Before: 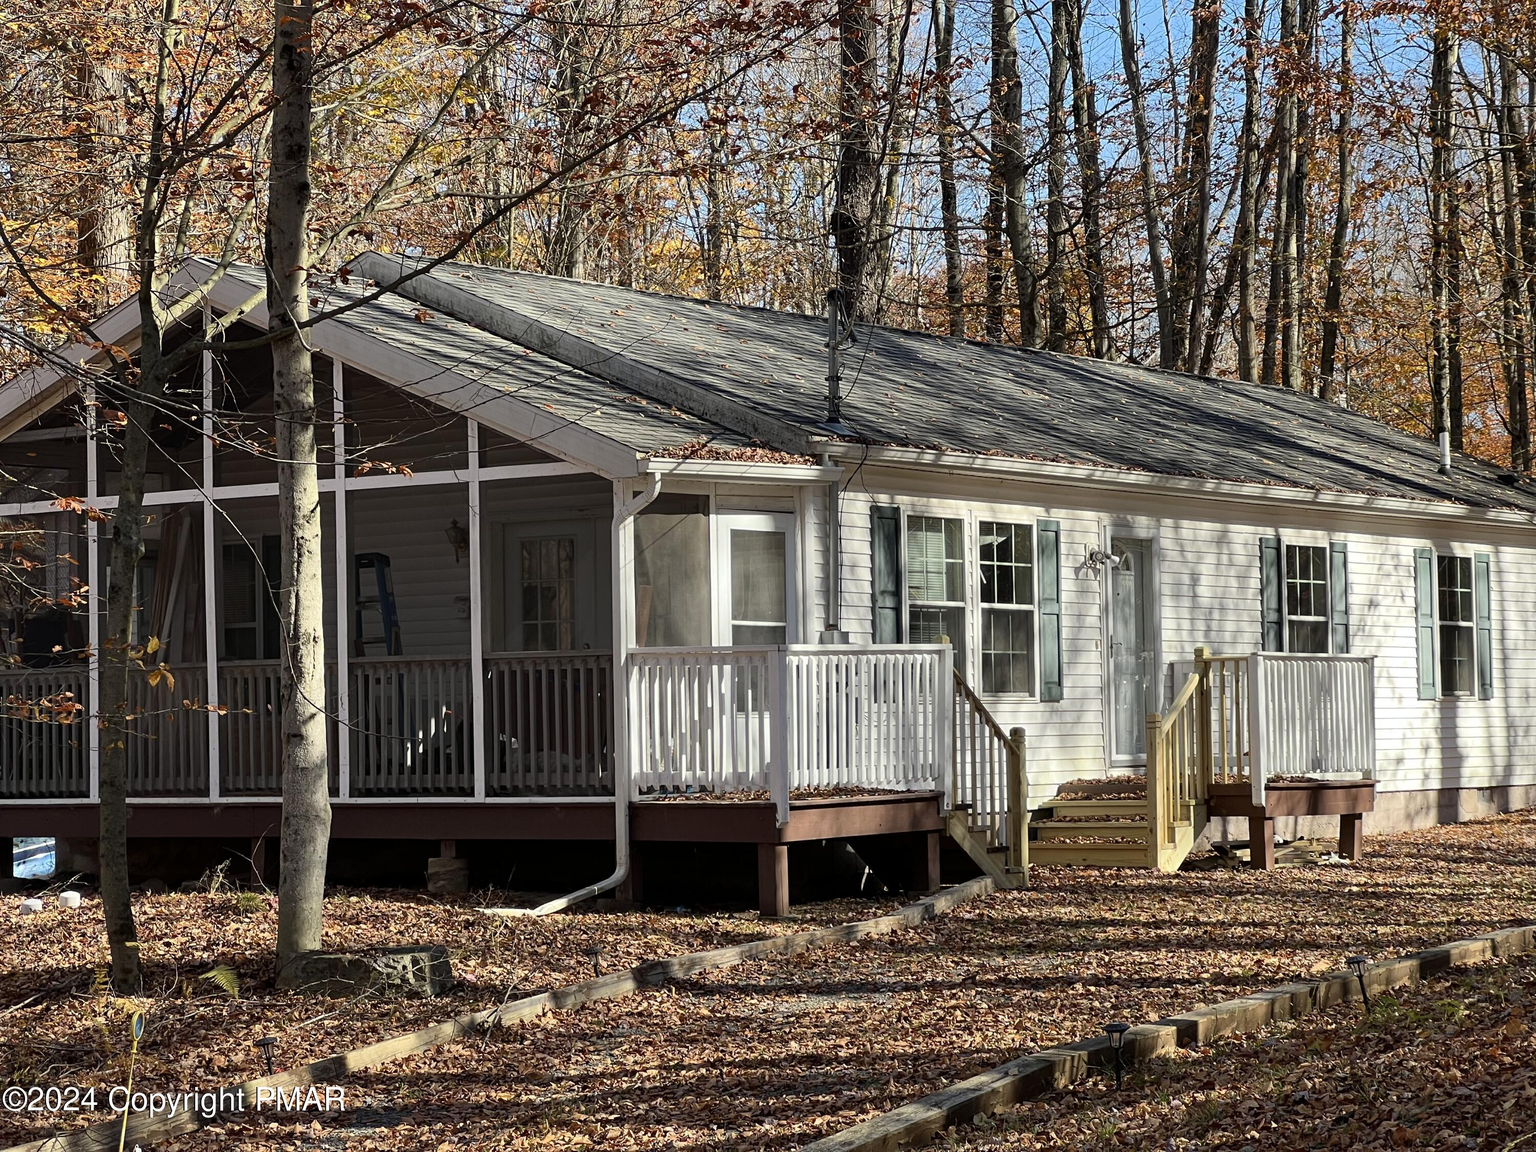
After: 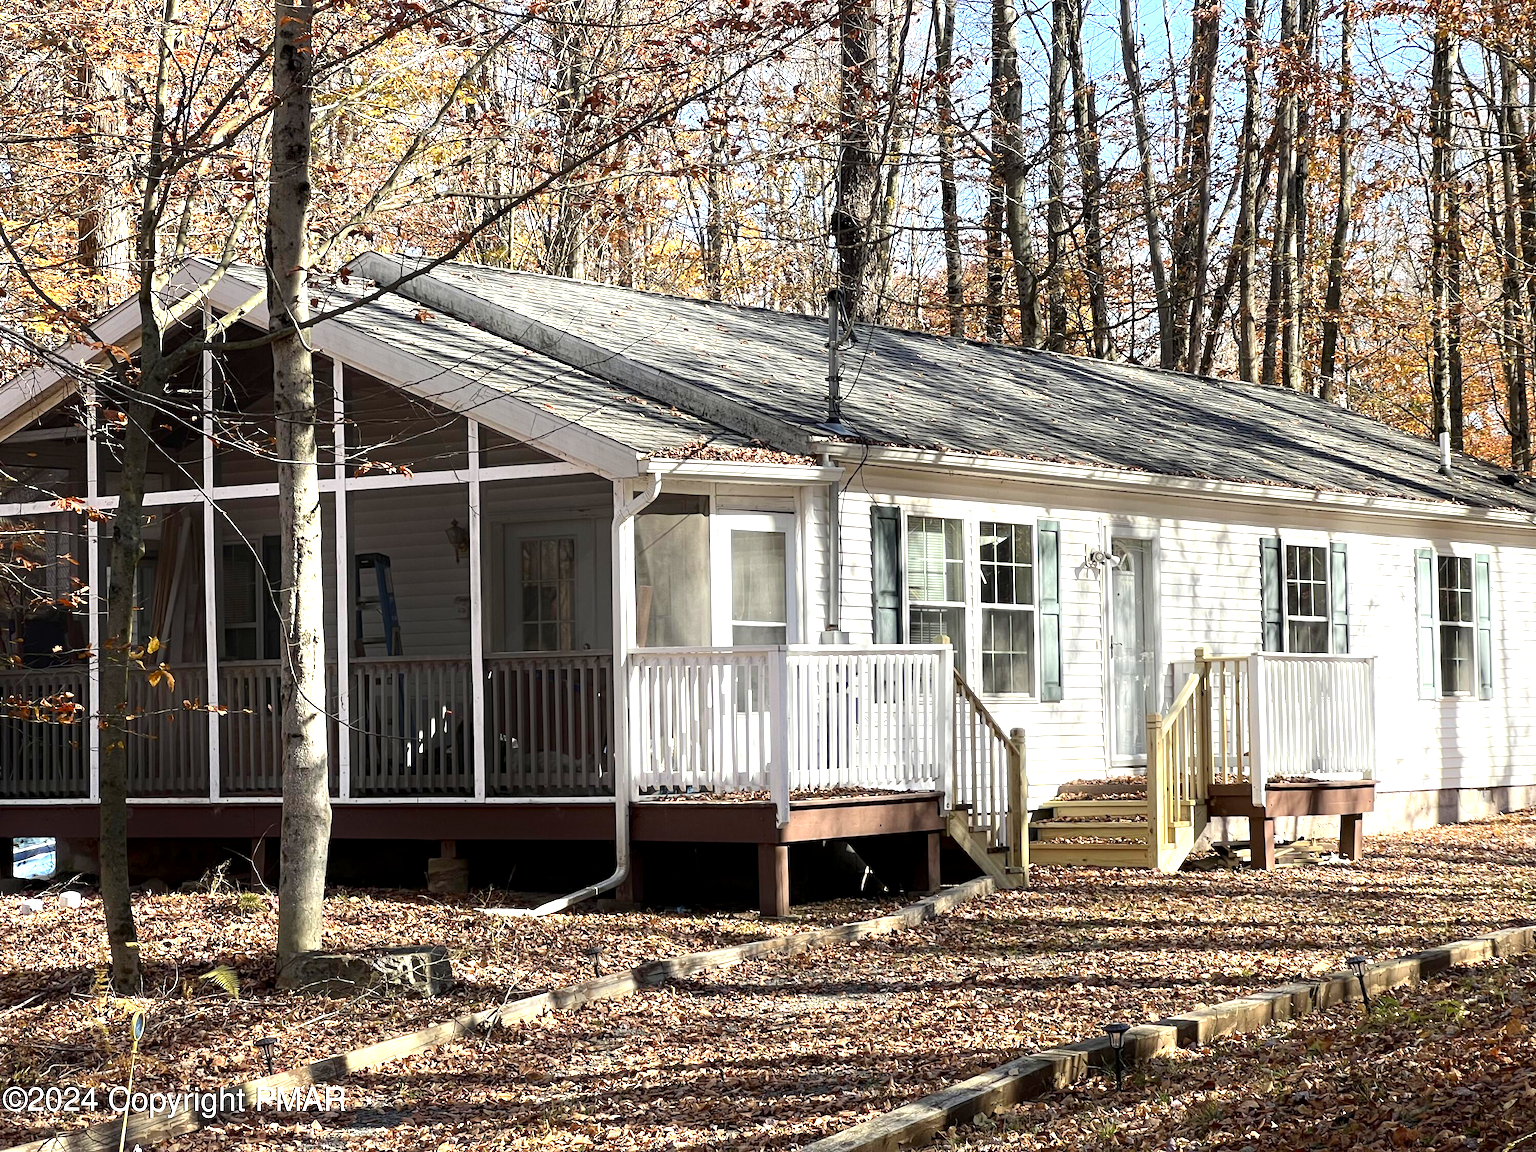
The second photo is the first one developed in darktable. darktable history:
exposure: black level correction 0.001, exposure 1.05 EV, compensate exposure bias true, compensate highlight preservation false
shadows and highlights: shadows -70, highlights 35, soften with gaussian
